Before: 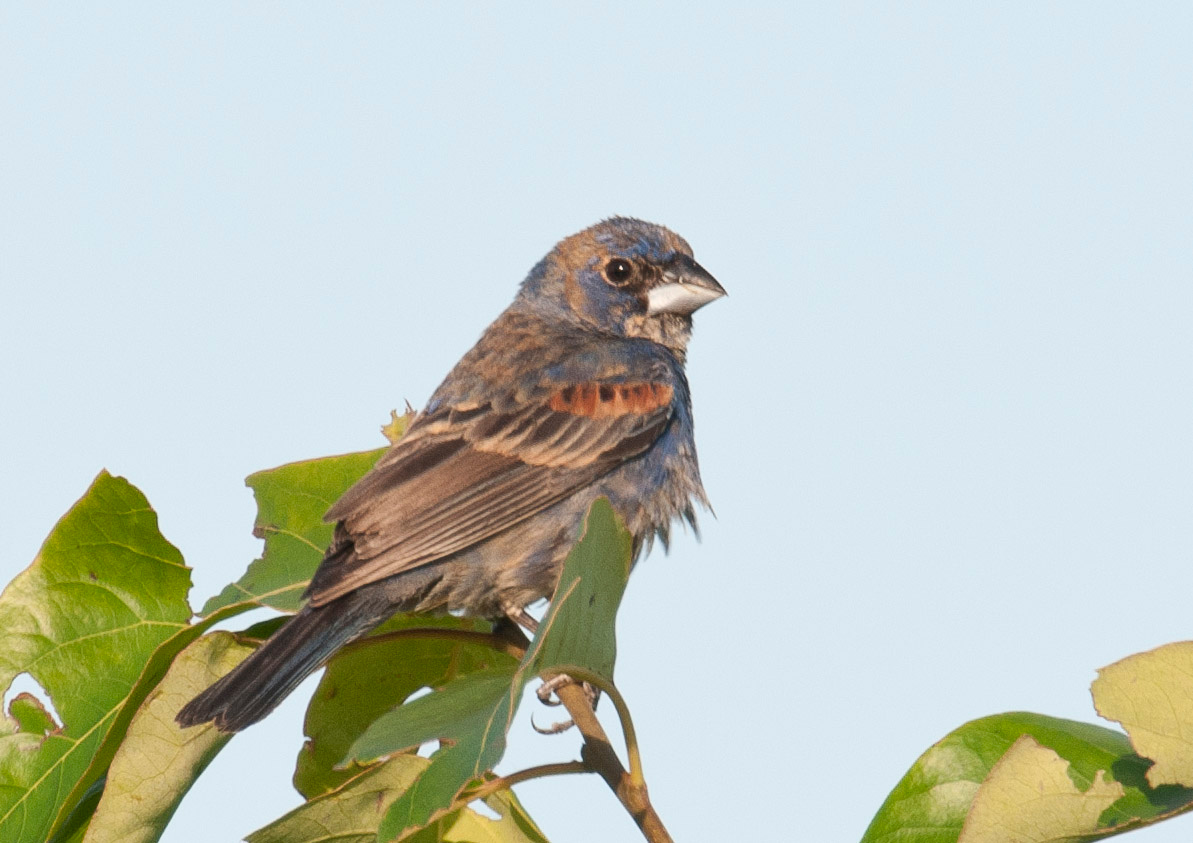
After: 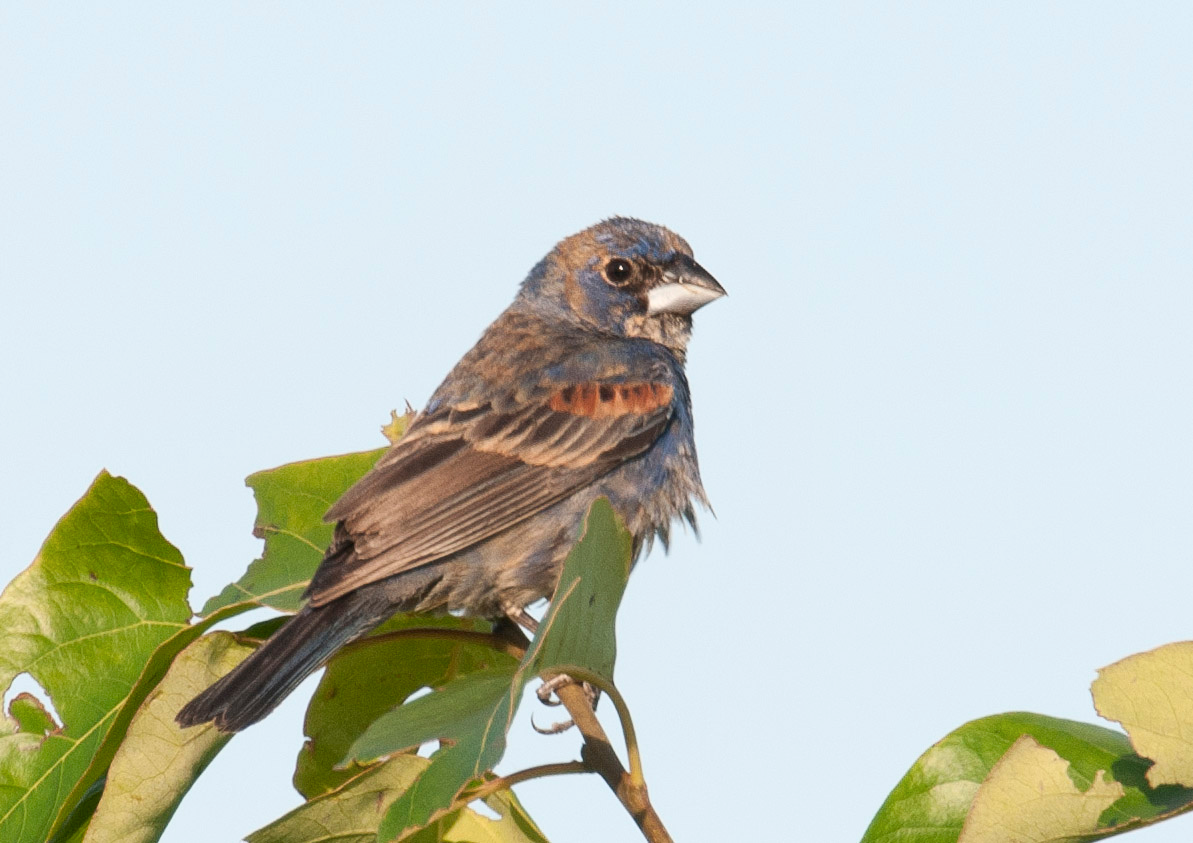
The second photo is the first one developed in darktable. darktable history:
shadows and highlights: shadows -30, highlights 30
